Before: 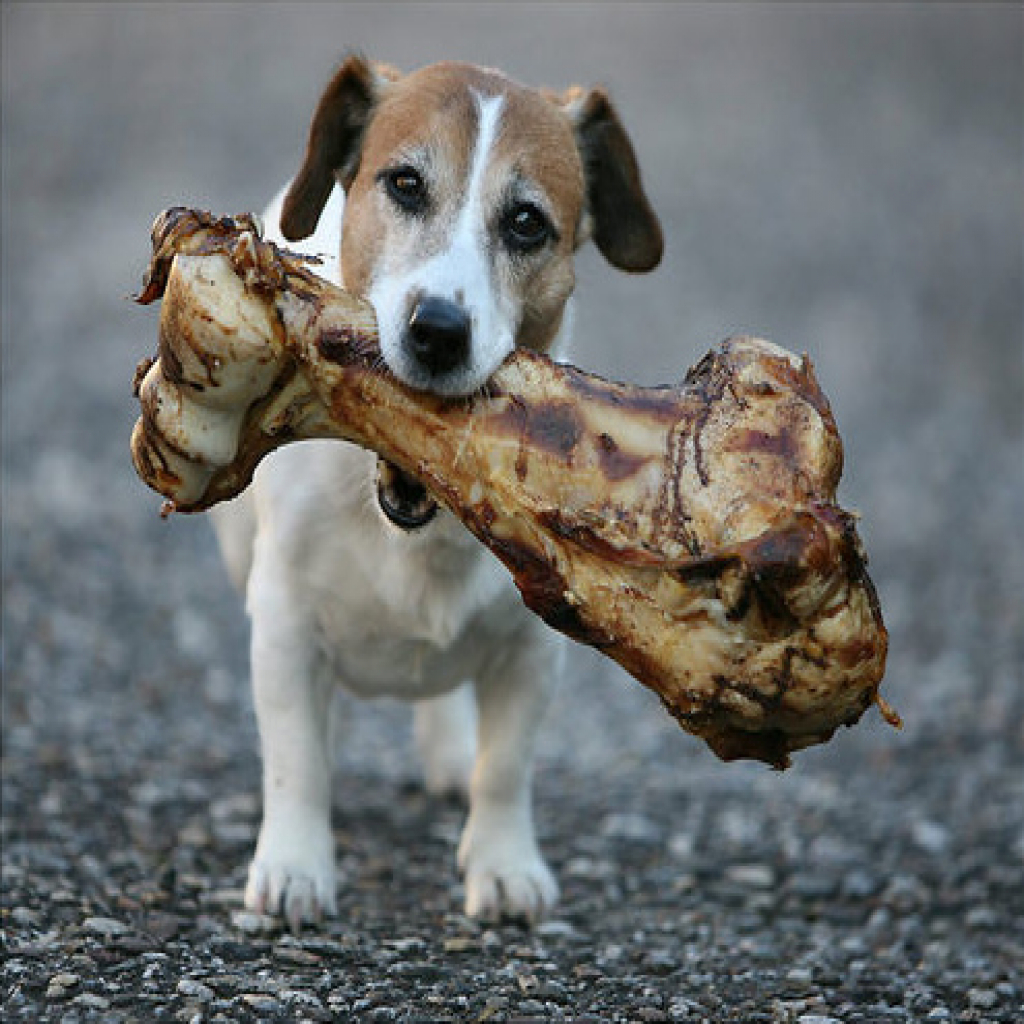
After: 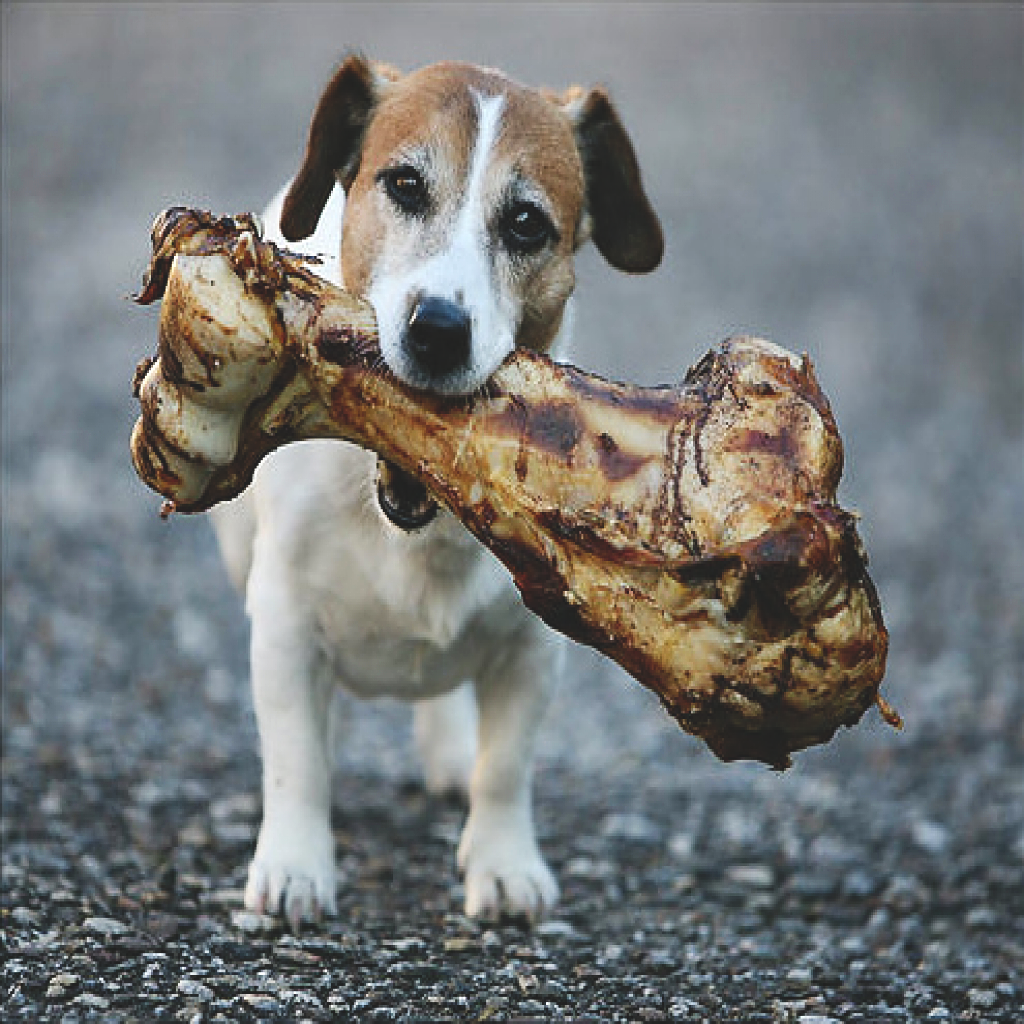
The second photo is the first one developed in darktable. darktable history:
tone curve: curves: ch0 [(0, 0.129) (0.187, 0.207) (0.729, 0.789) (1, 1)], preserve colors none
sharpen: on, module defaults
